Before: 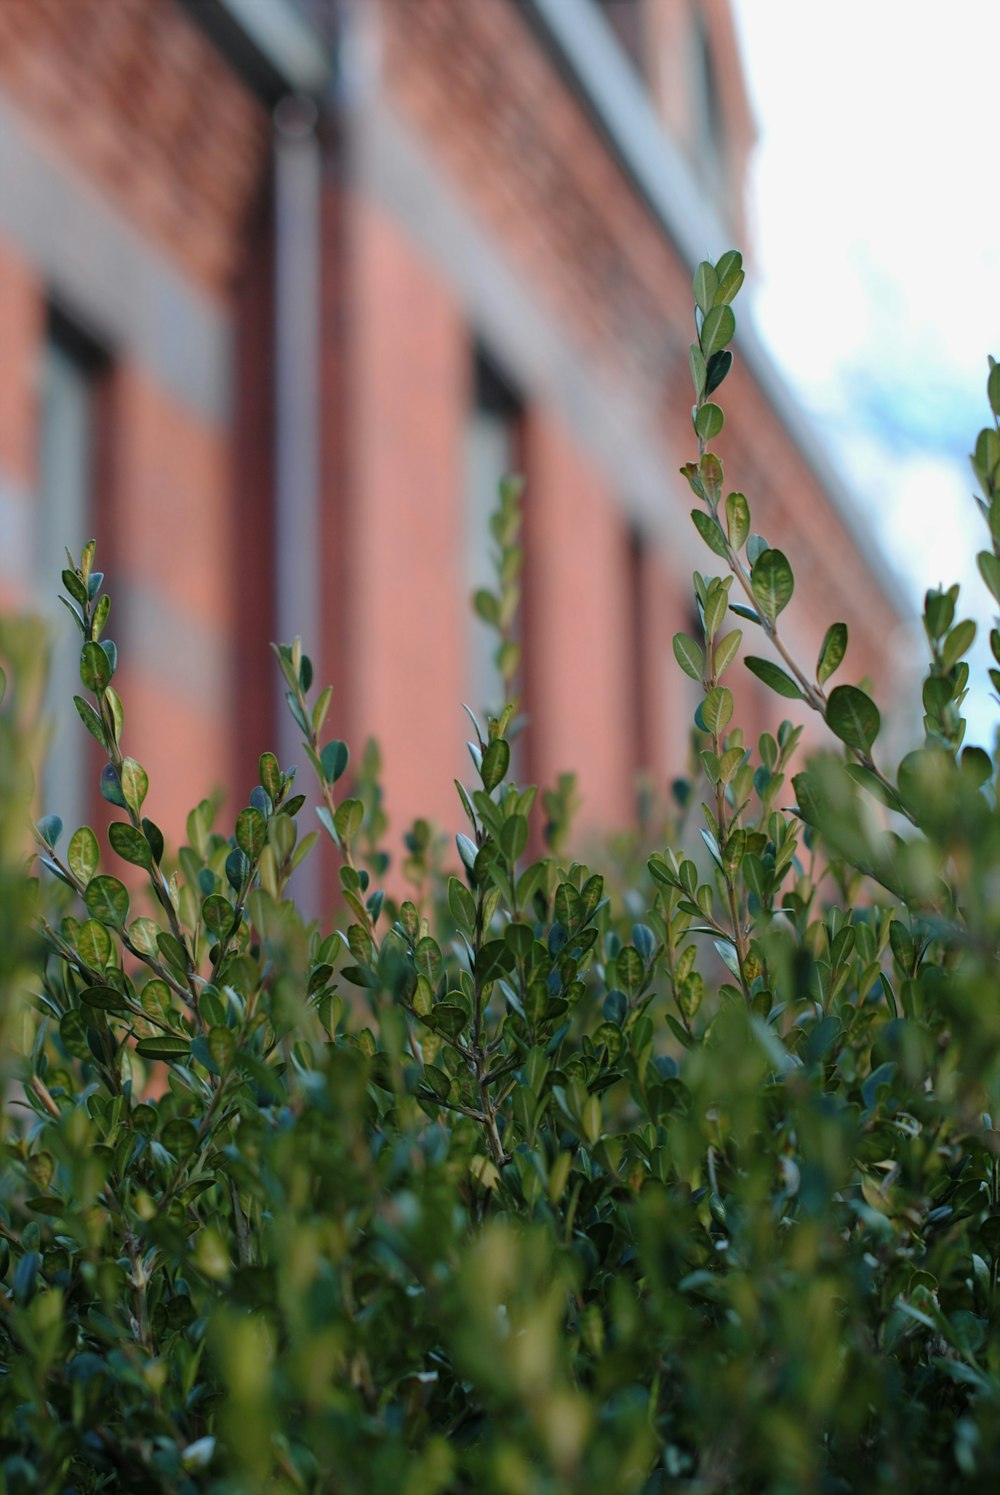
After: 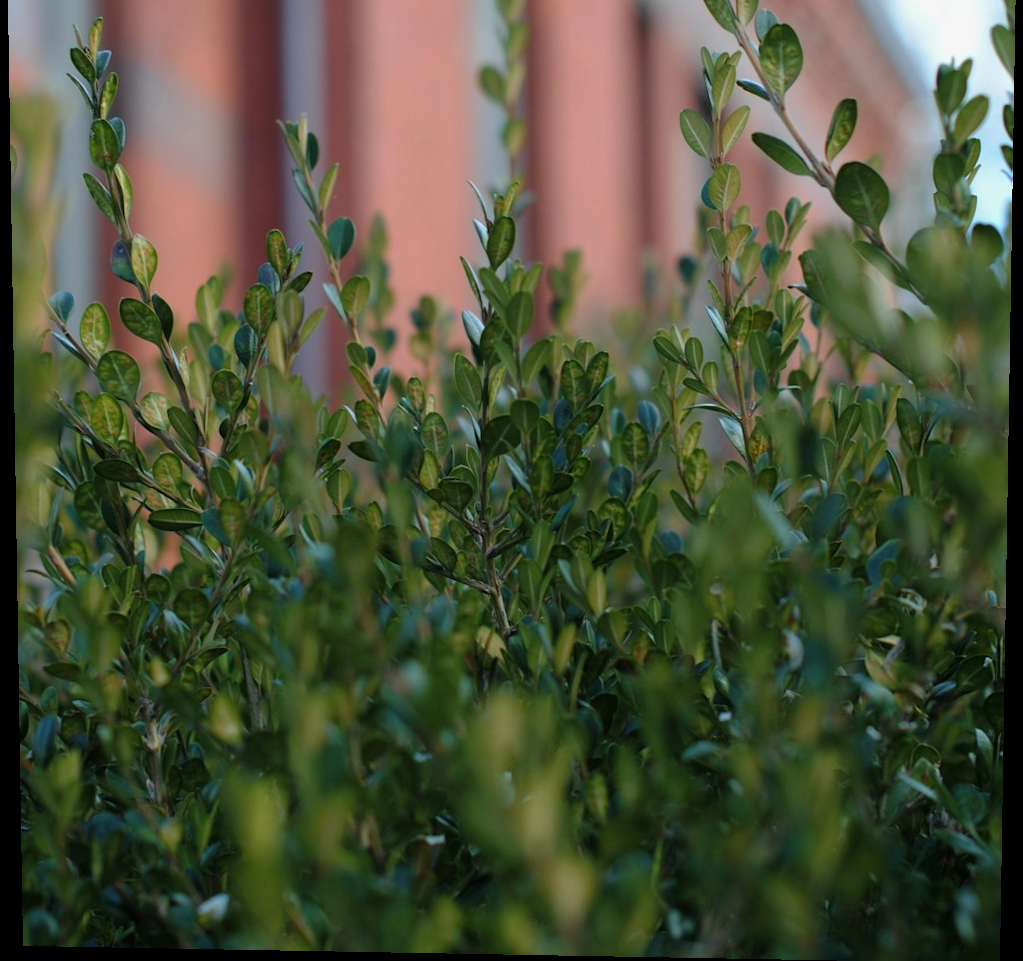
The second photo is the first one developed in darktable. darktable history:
rotate and perspective: lens shift (vertical) 0.048, lens shift (horizontal) -0.024, automatic cropping off
crop and rotate: top 36.435%
